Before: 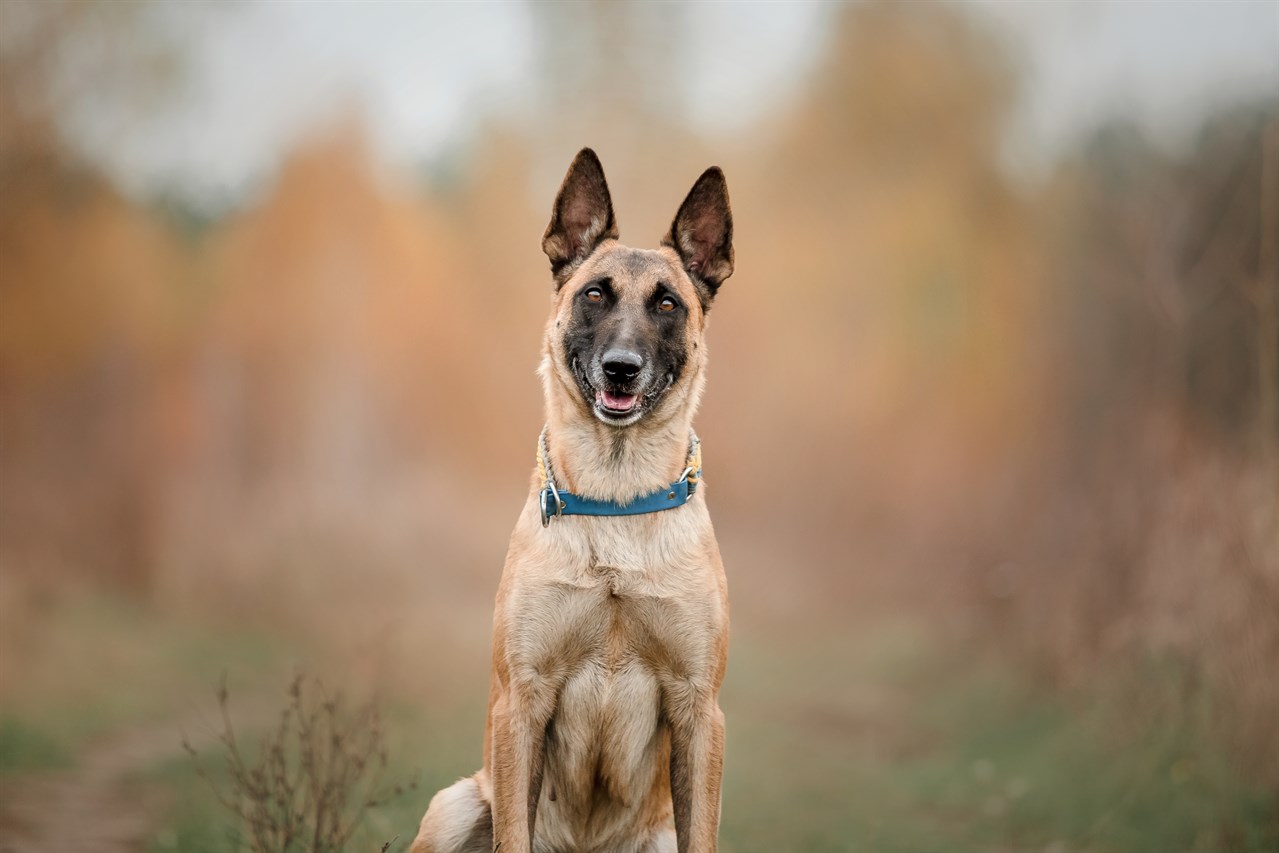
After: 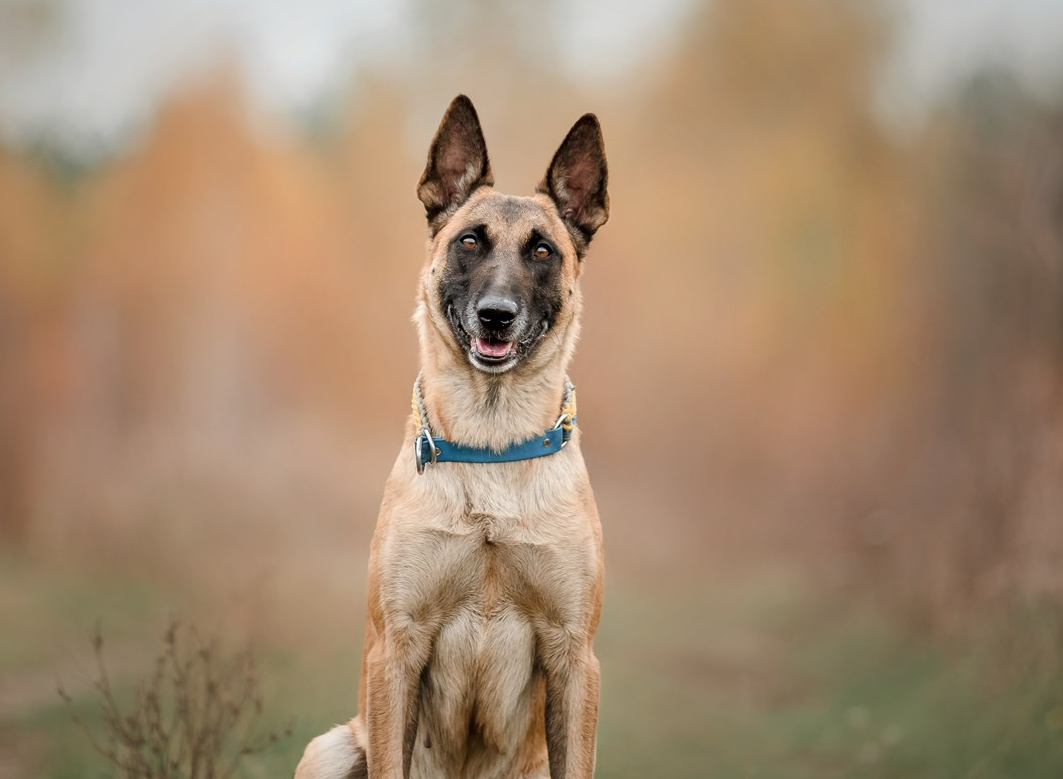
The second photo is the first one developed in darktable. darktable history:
crop: left 9.776%, top 6.25%, right 7.049%, bottom 2.369%
